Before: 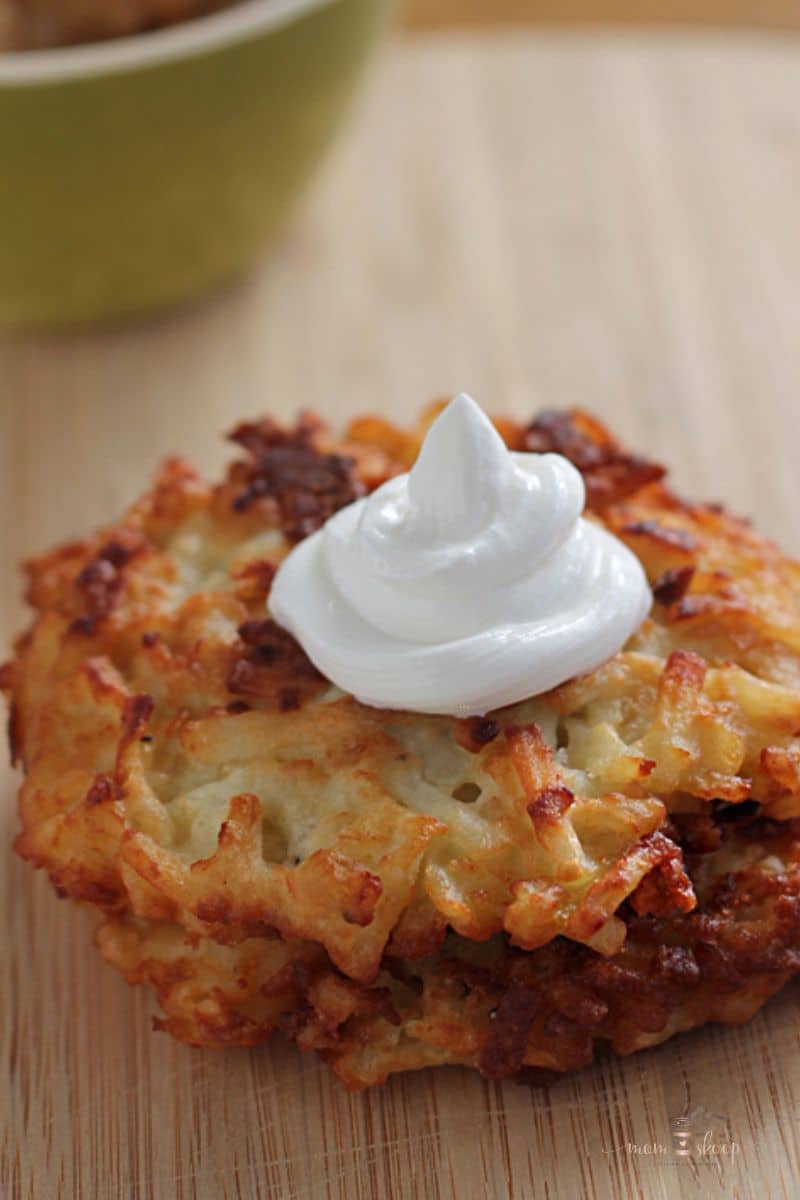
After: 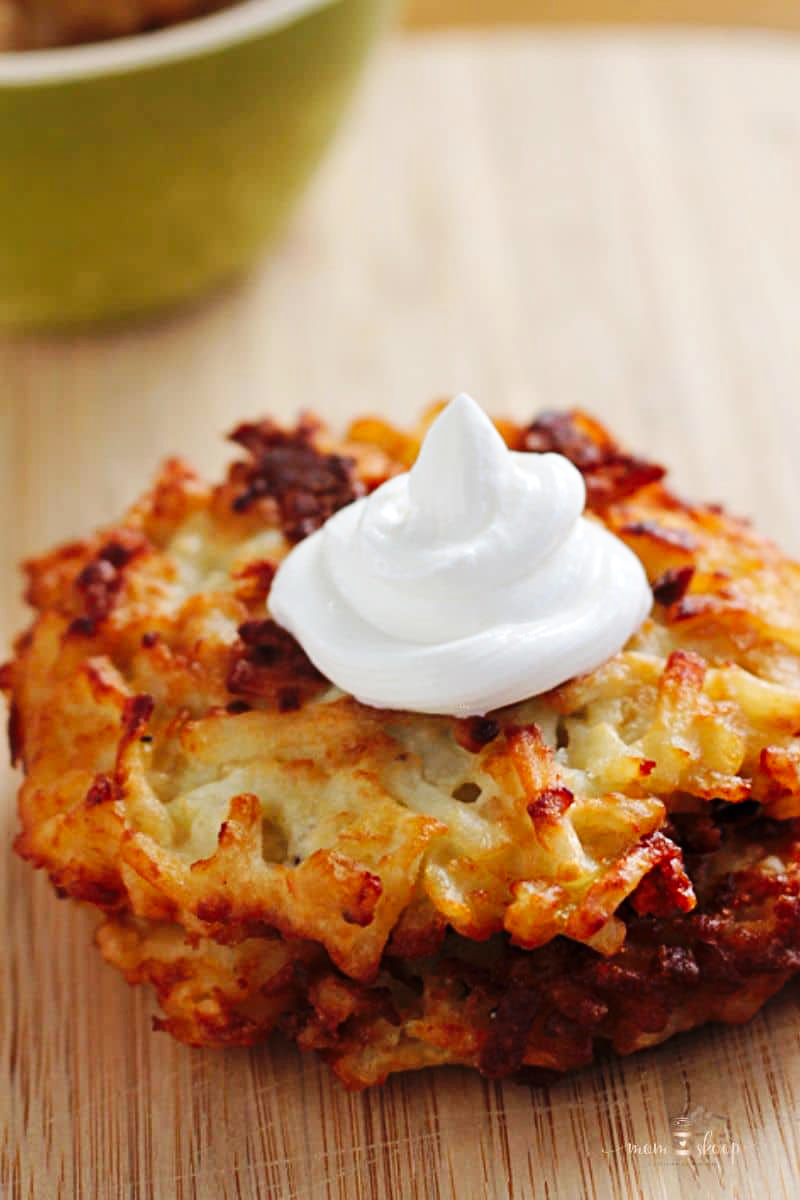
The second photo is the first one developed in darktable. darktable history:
color balance rgb: perceptual saturation grading › global saturation 0.29%, contrast 5.549%
base curve: curves: ch0 [(0, 0) (0.032, 0.025) (0.121, 0.166) (0.206, 0.329) (0.605, 0.79) (1, 1)], preserve colors none
levels: levels [0, 0.498, 0.996]
